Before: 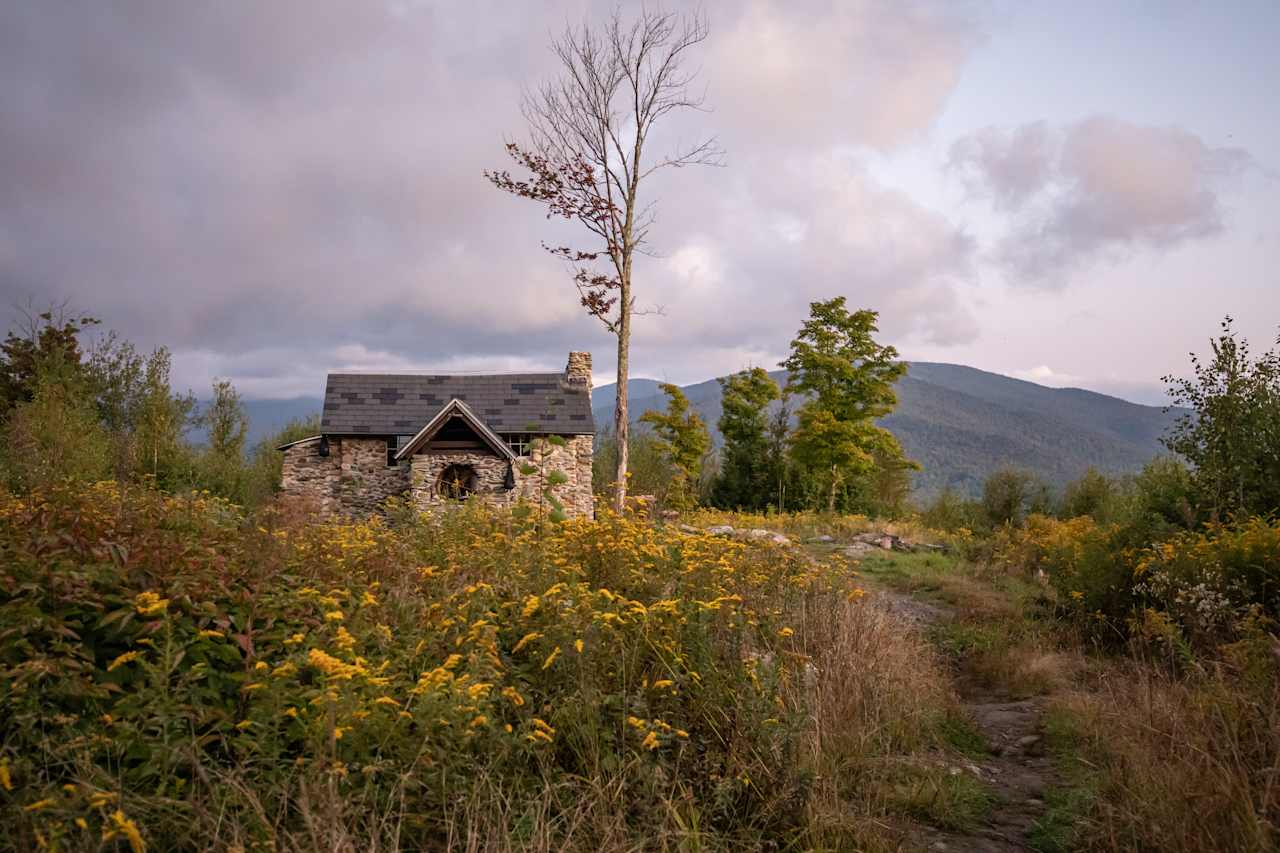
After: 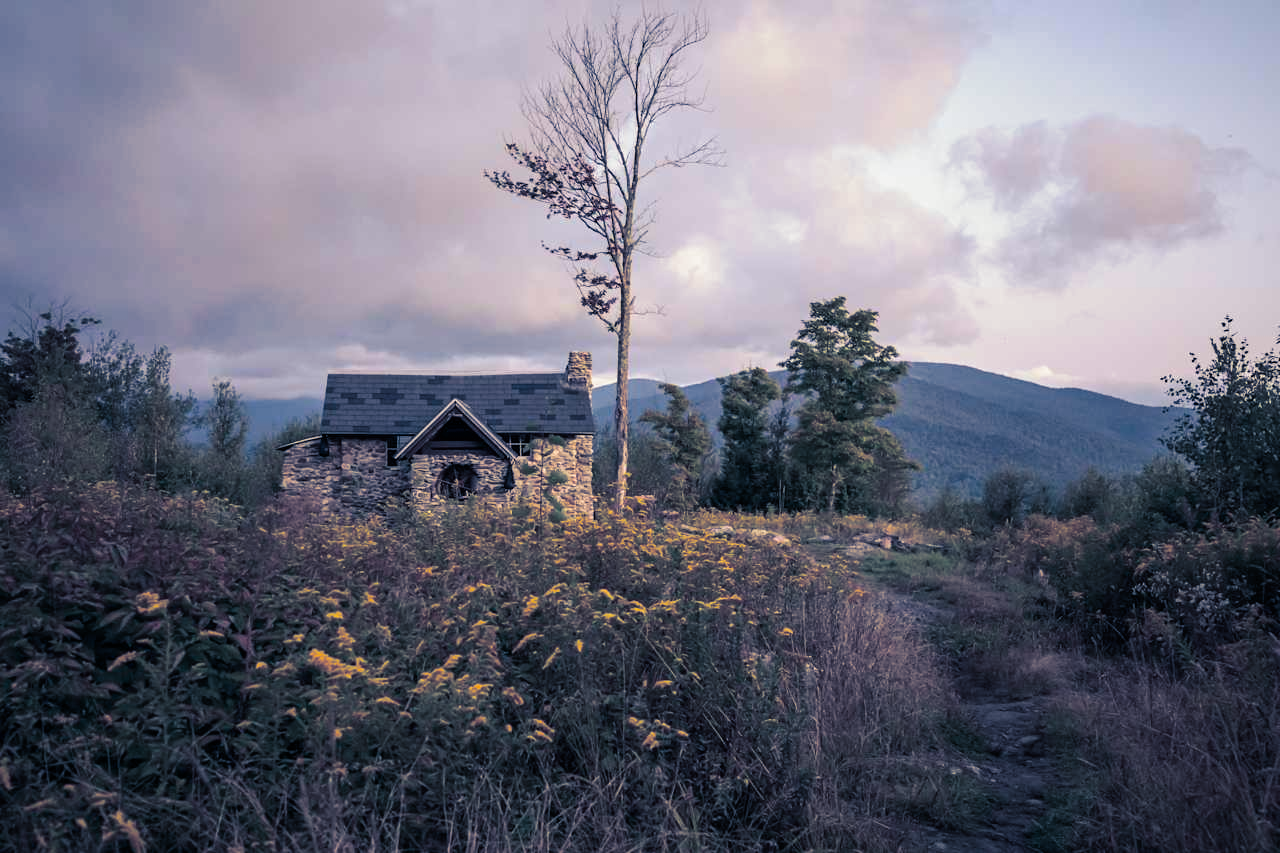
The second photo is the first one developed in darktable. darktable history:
split-toning: shadows › hue 226.8°, shadows › saturation 0.84
contrast brightness saturation: contrast 0.04, saturation 0.07
